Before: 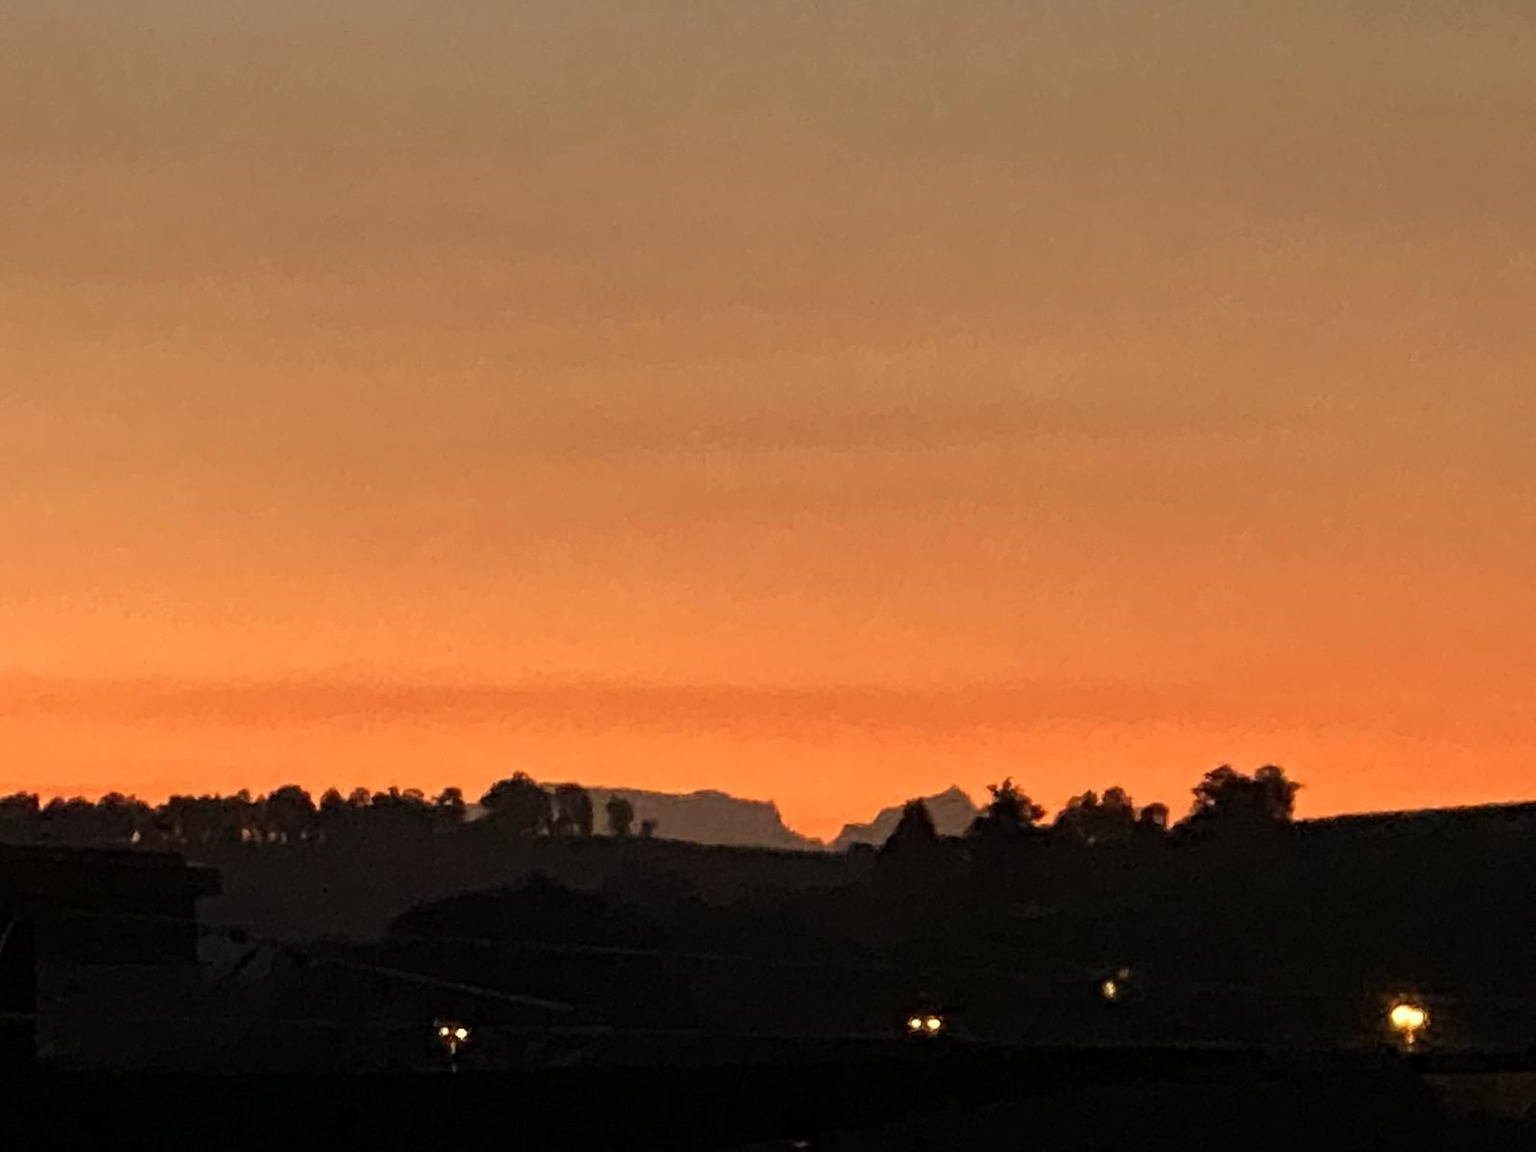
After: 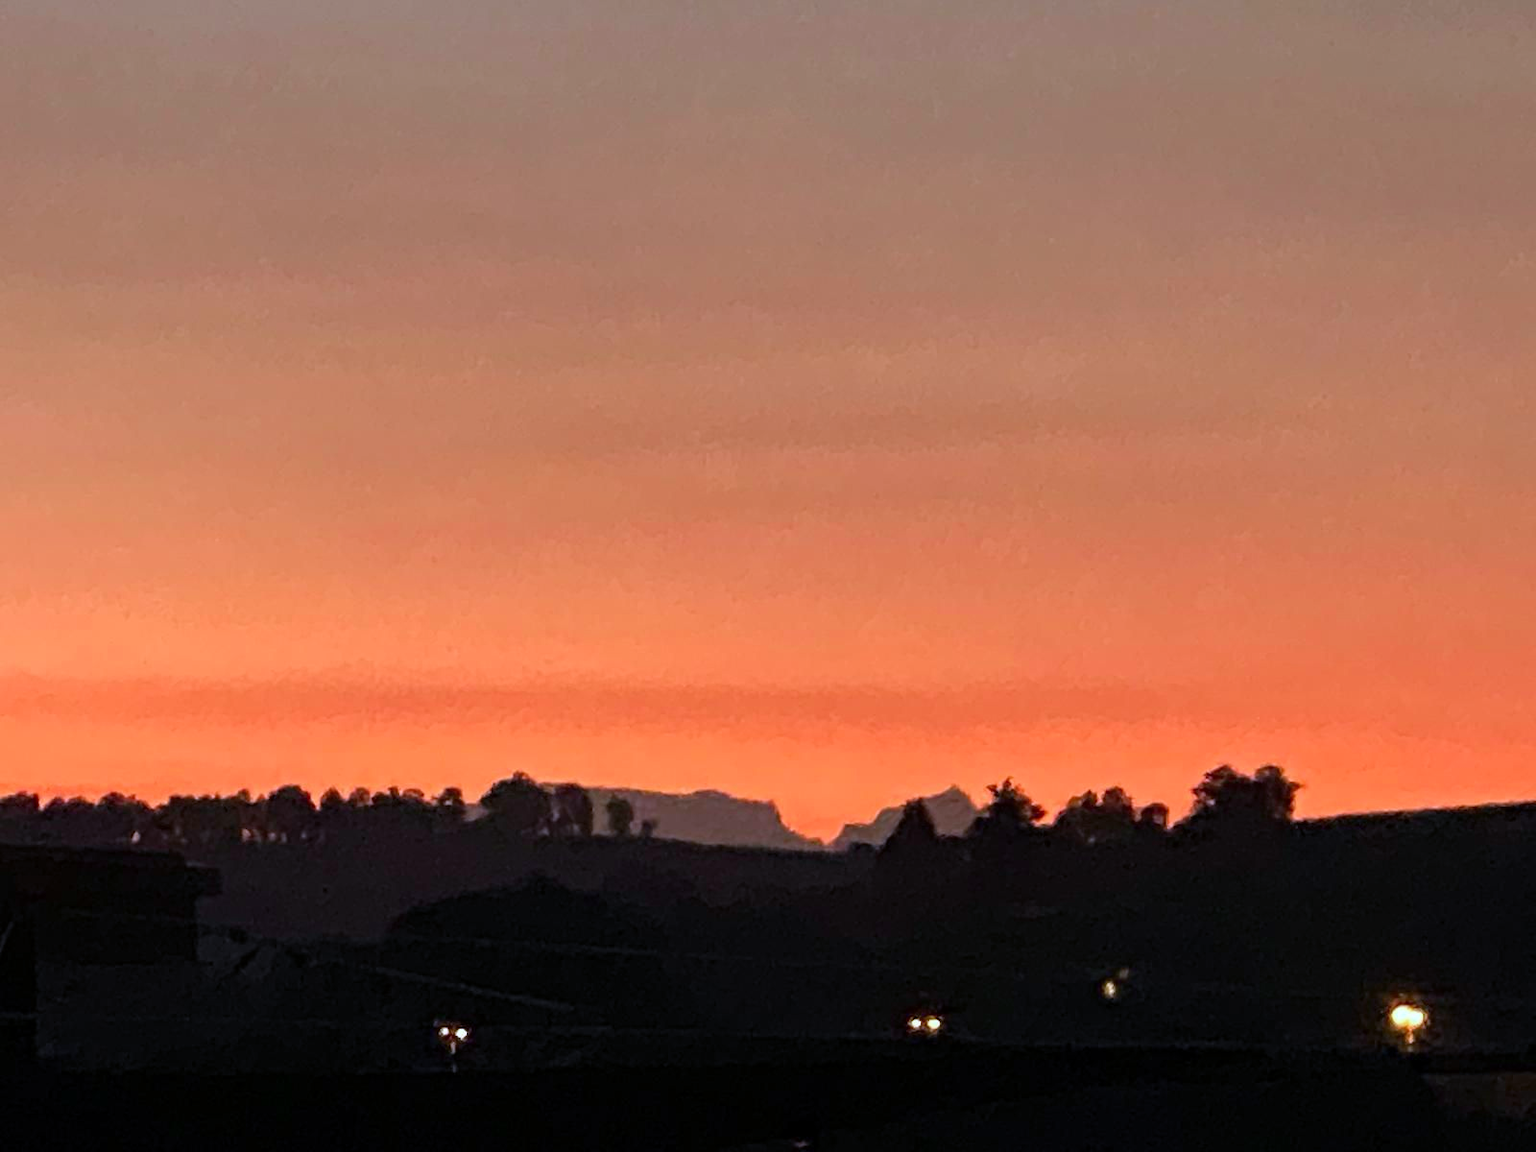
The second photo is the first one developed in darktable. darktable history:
color calibration: output R [0.948, 0.091, -0.04, 0], output G [-0.3, 1.384, -0.085, 0], output B [-0.108, 0.061, 1.08, 0], illuminant as shot in camera, x 0.379, y 0.397, temperature 4147.99 K
